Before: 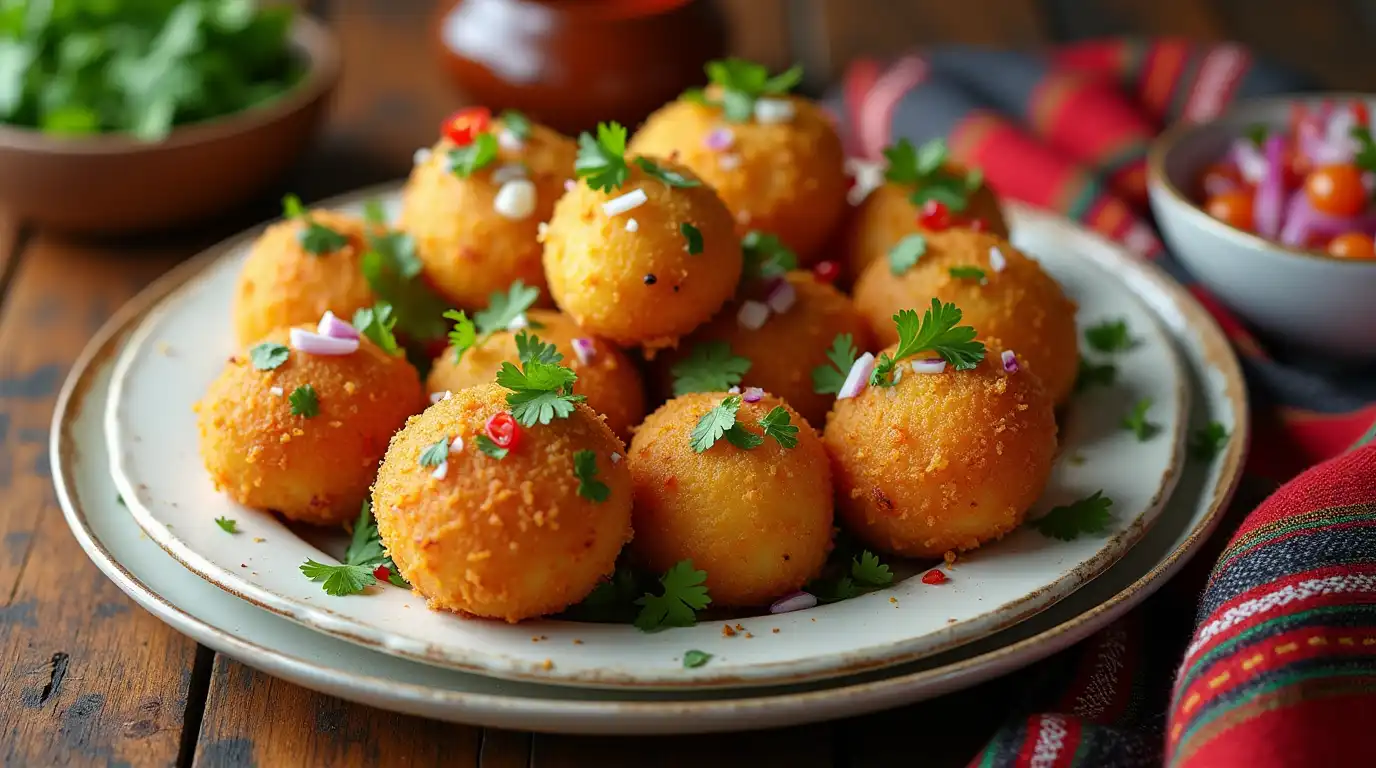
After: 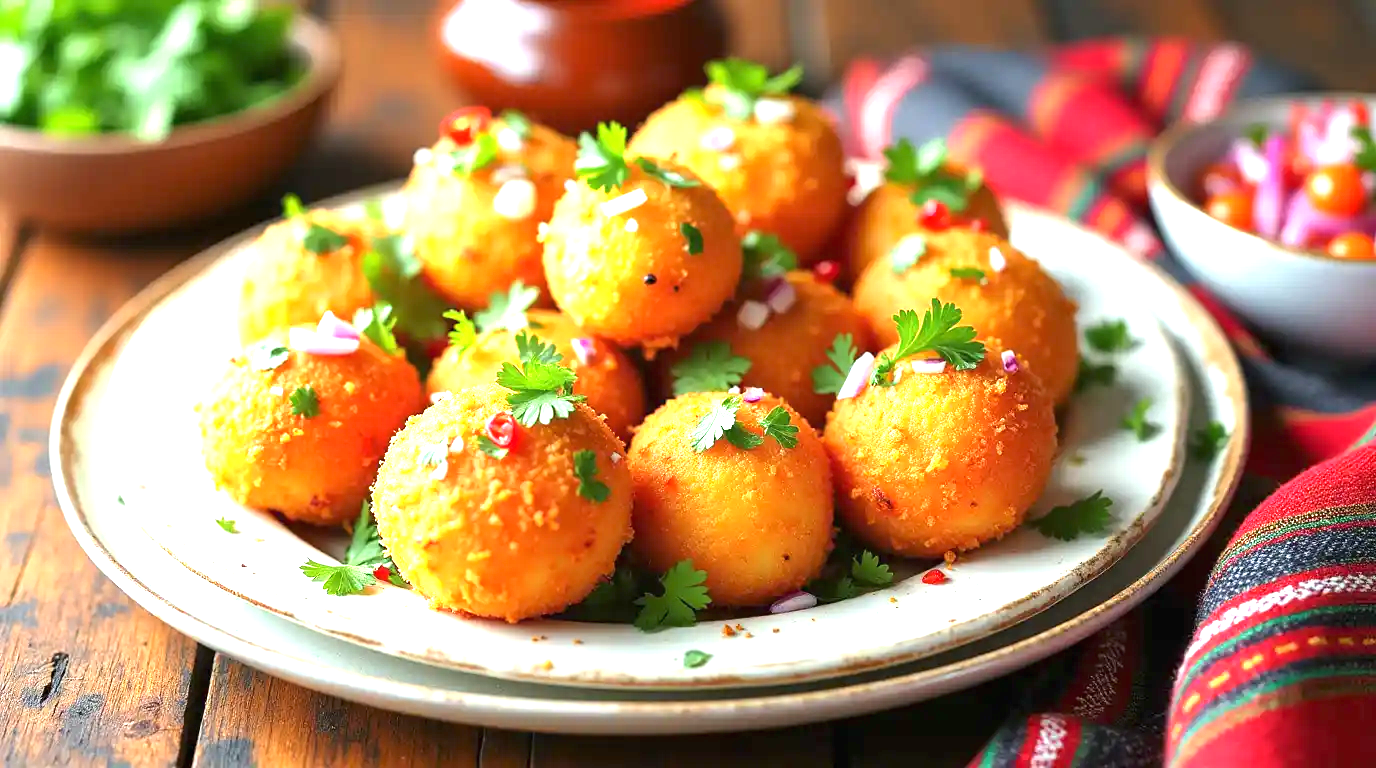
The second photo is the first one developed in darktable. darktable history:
exposure: black level correction 0, exposure 1.7 EV, compensate highlight preservation false
